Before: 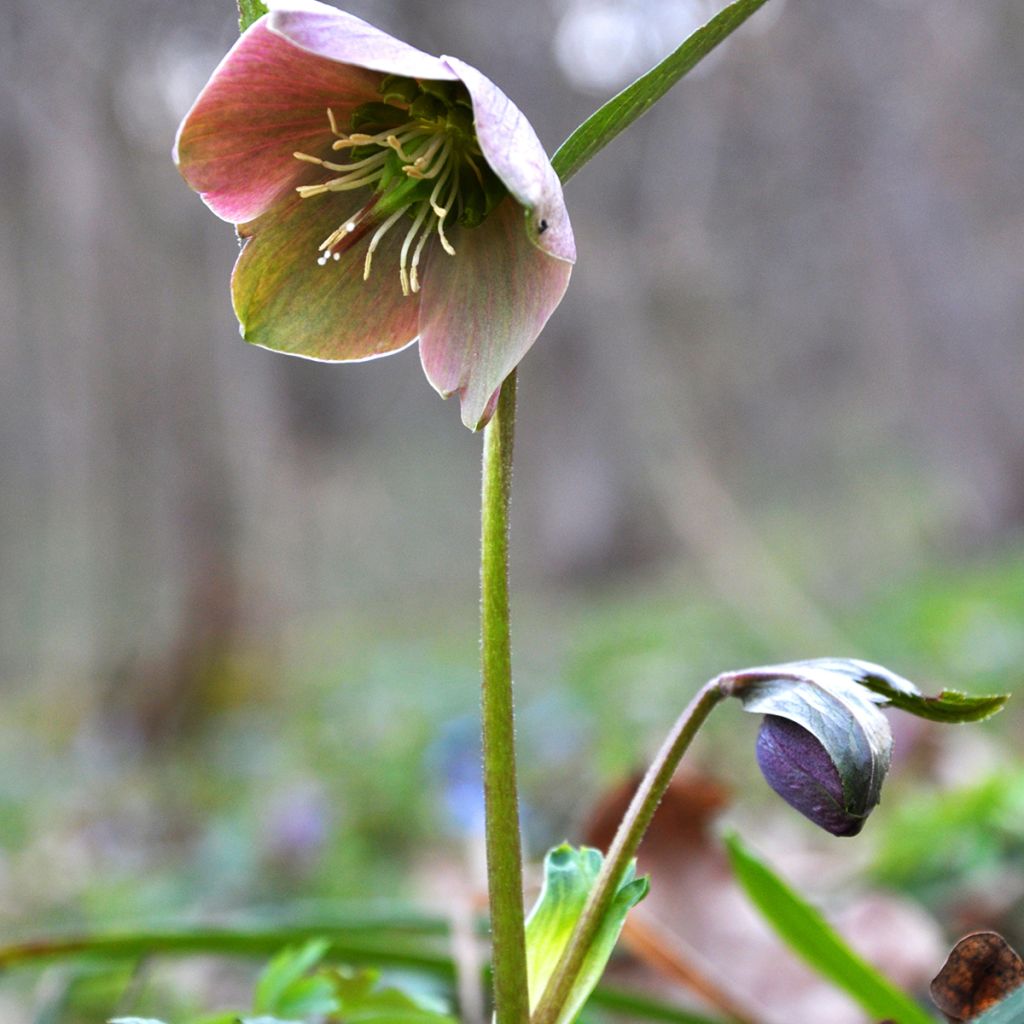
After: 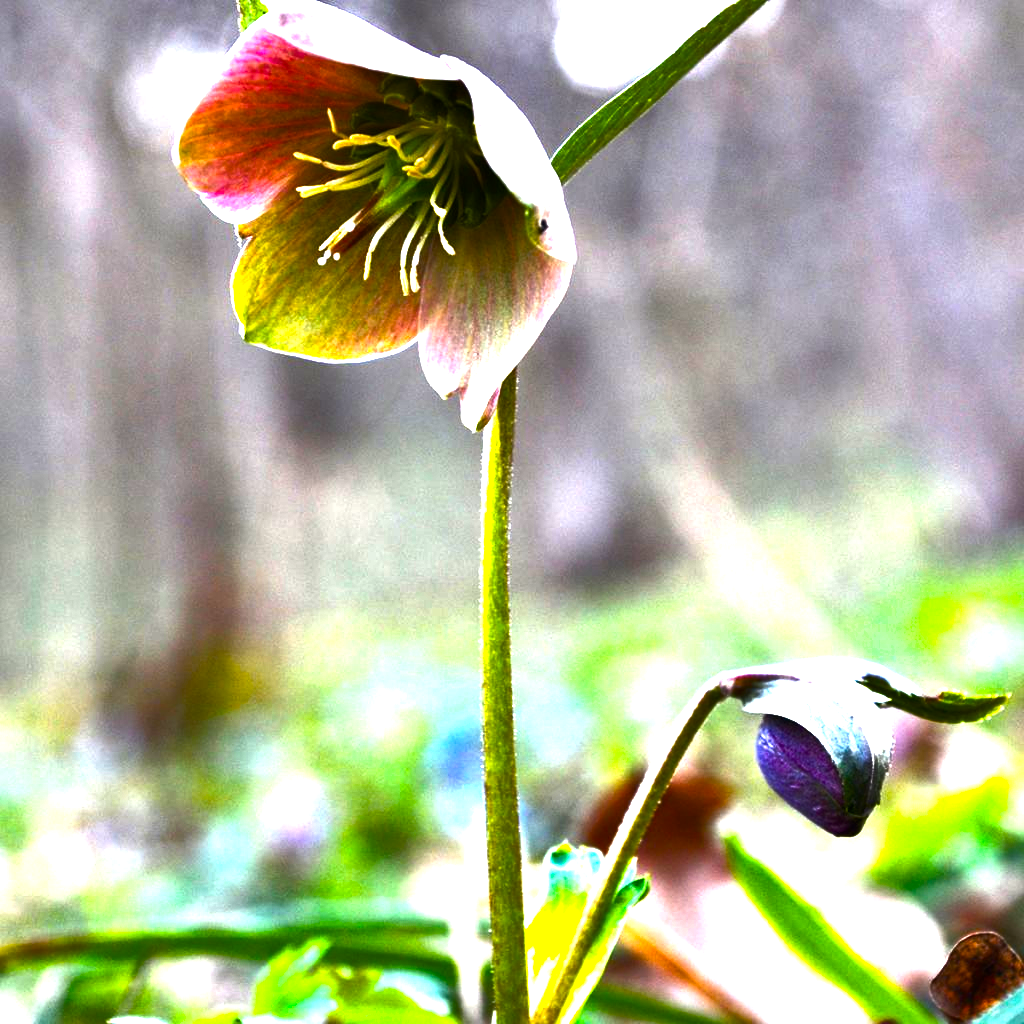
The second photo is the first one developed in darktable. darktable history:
shadows and highlights: shadows 37.54, highlights -26.95, soften with gaussian
color balance rgb: linear chroma grading › global chroma 49.438%, perceptual saturation grading › global saturation 20%, perceptual saturation grading › highlights -50.446%, perceptual saturation grading › shadows 30.481%, perceptual brilliance grading › highlights 74.441%, perceptual brilliance grading › shadows -29.241%
